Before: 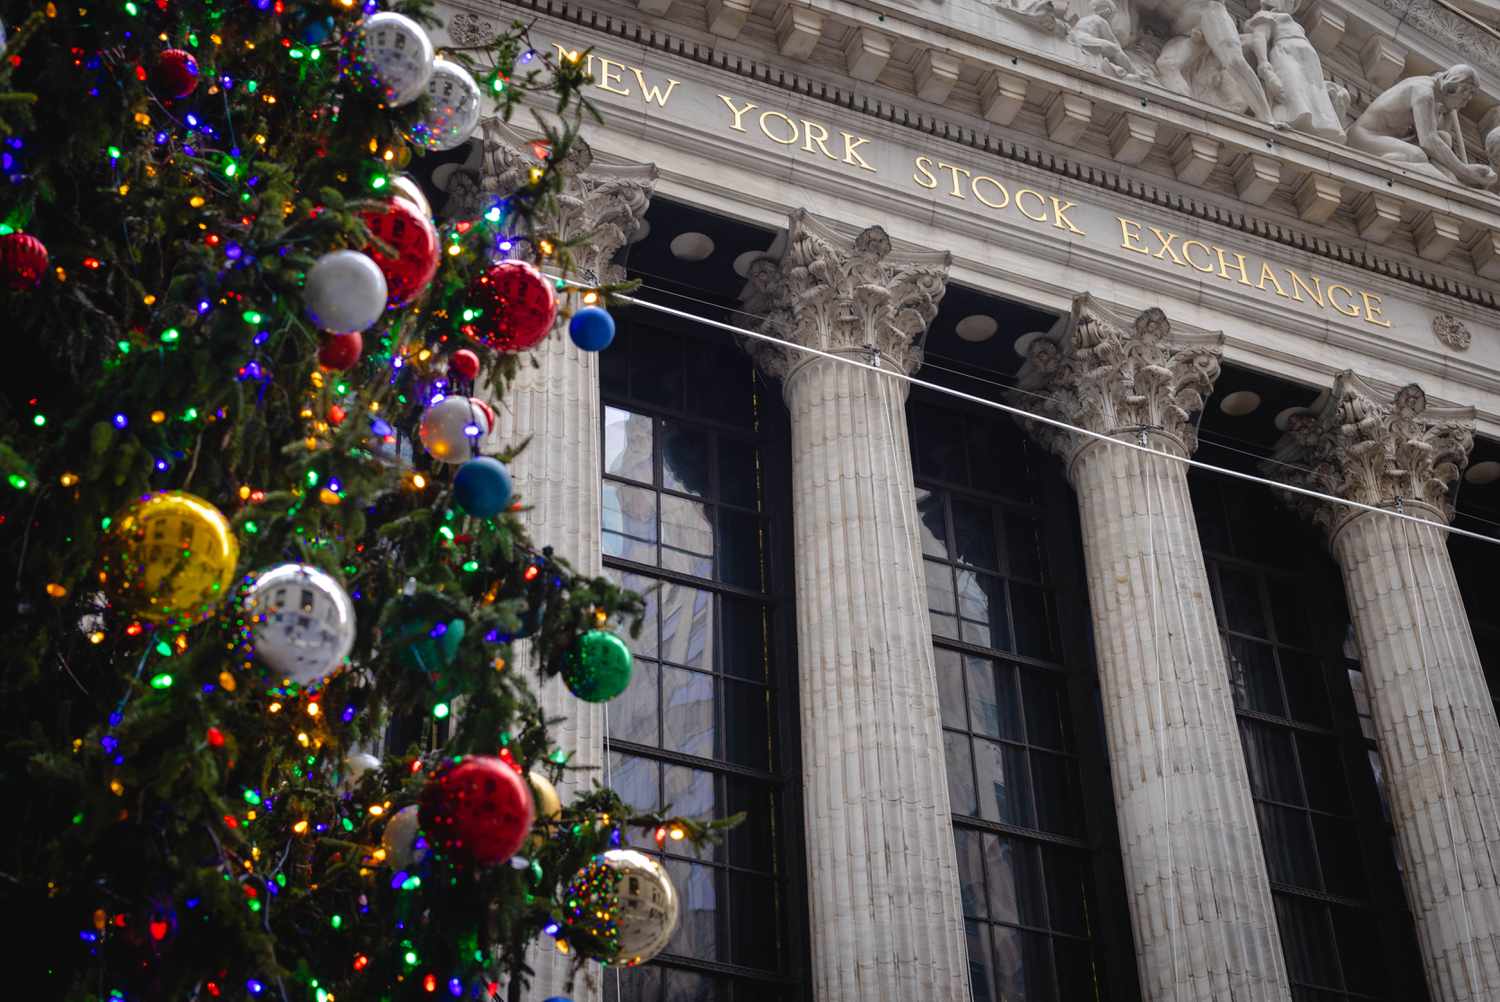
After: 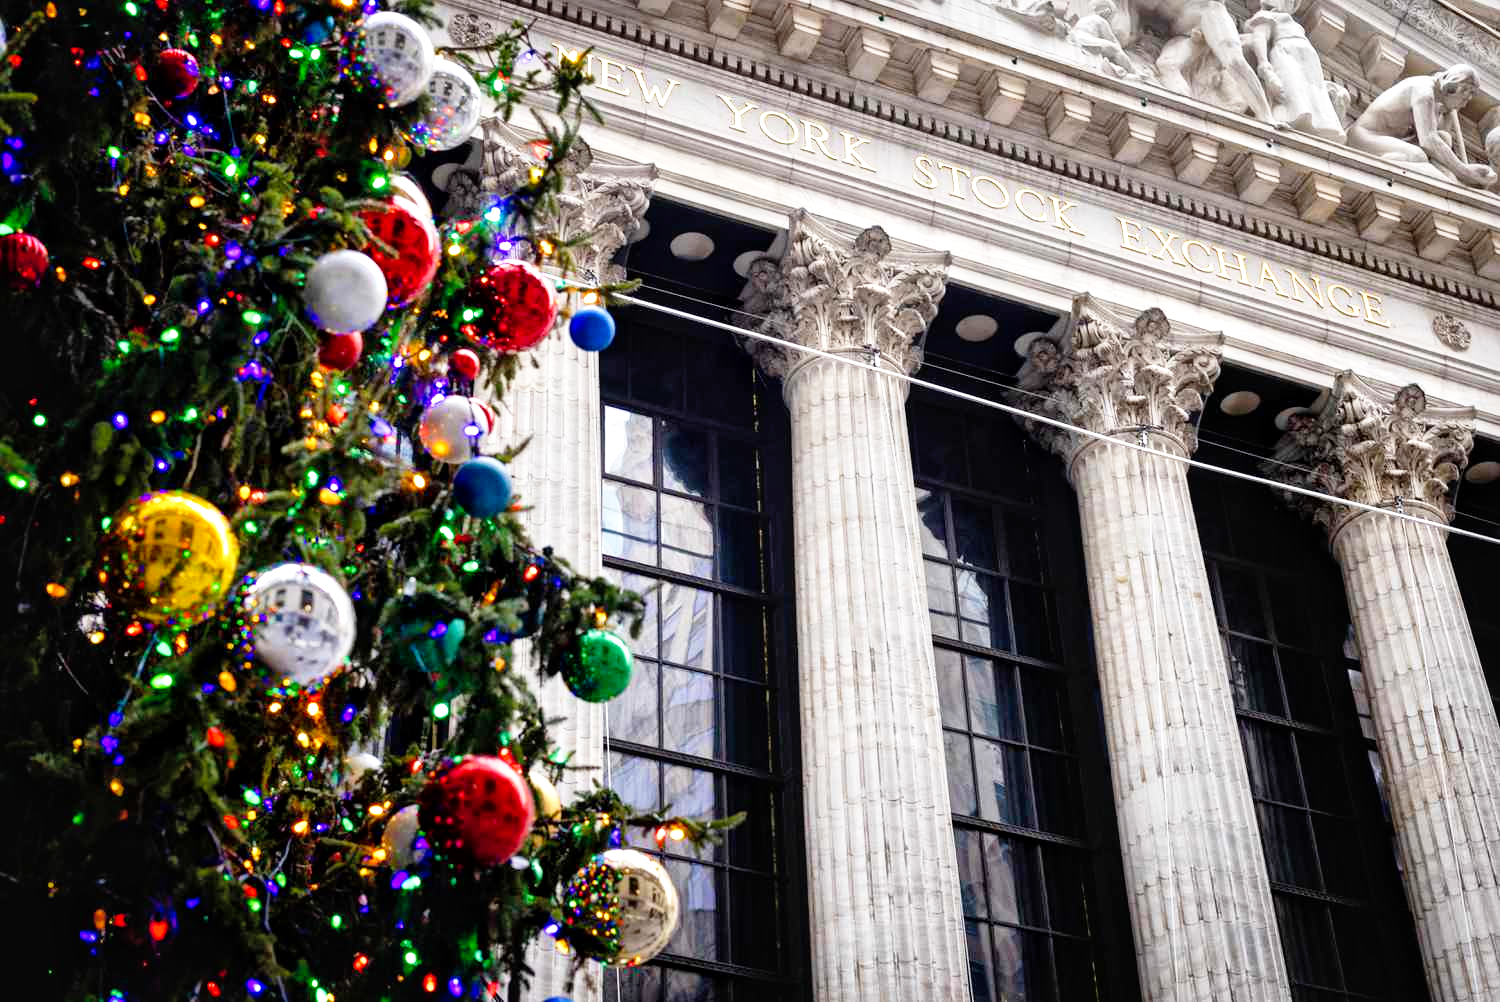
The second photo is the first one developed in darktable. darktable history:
local contrast: mode bilateral grid, contrast 21, coarseness 21, detail 150%, midtone range 0.2
base curve: curves: ch0 [(0, 0) (0.012, 0.01) (0.073, 0.168) (0.31, 0.711) (0.645, 0.957) (1, 1)], preserve colors none
